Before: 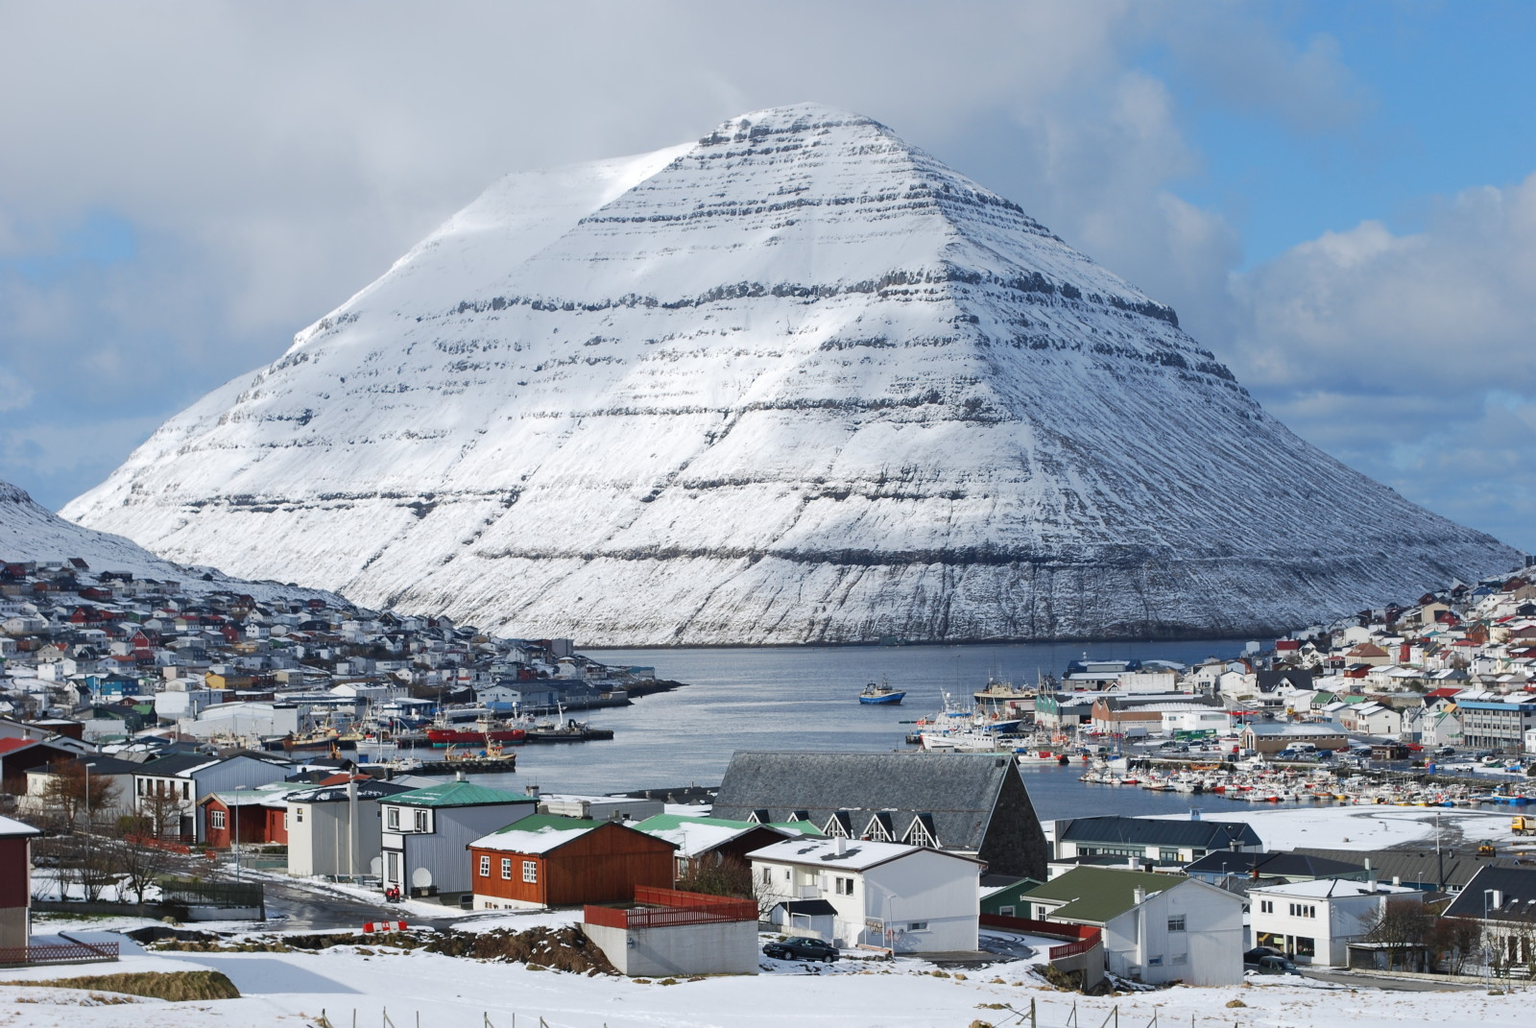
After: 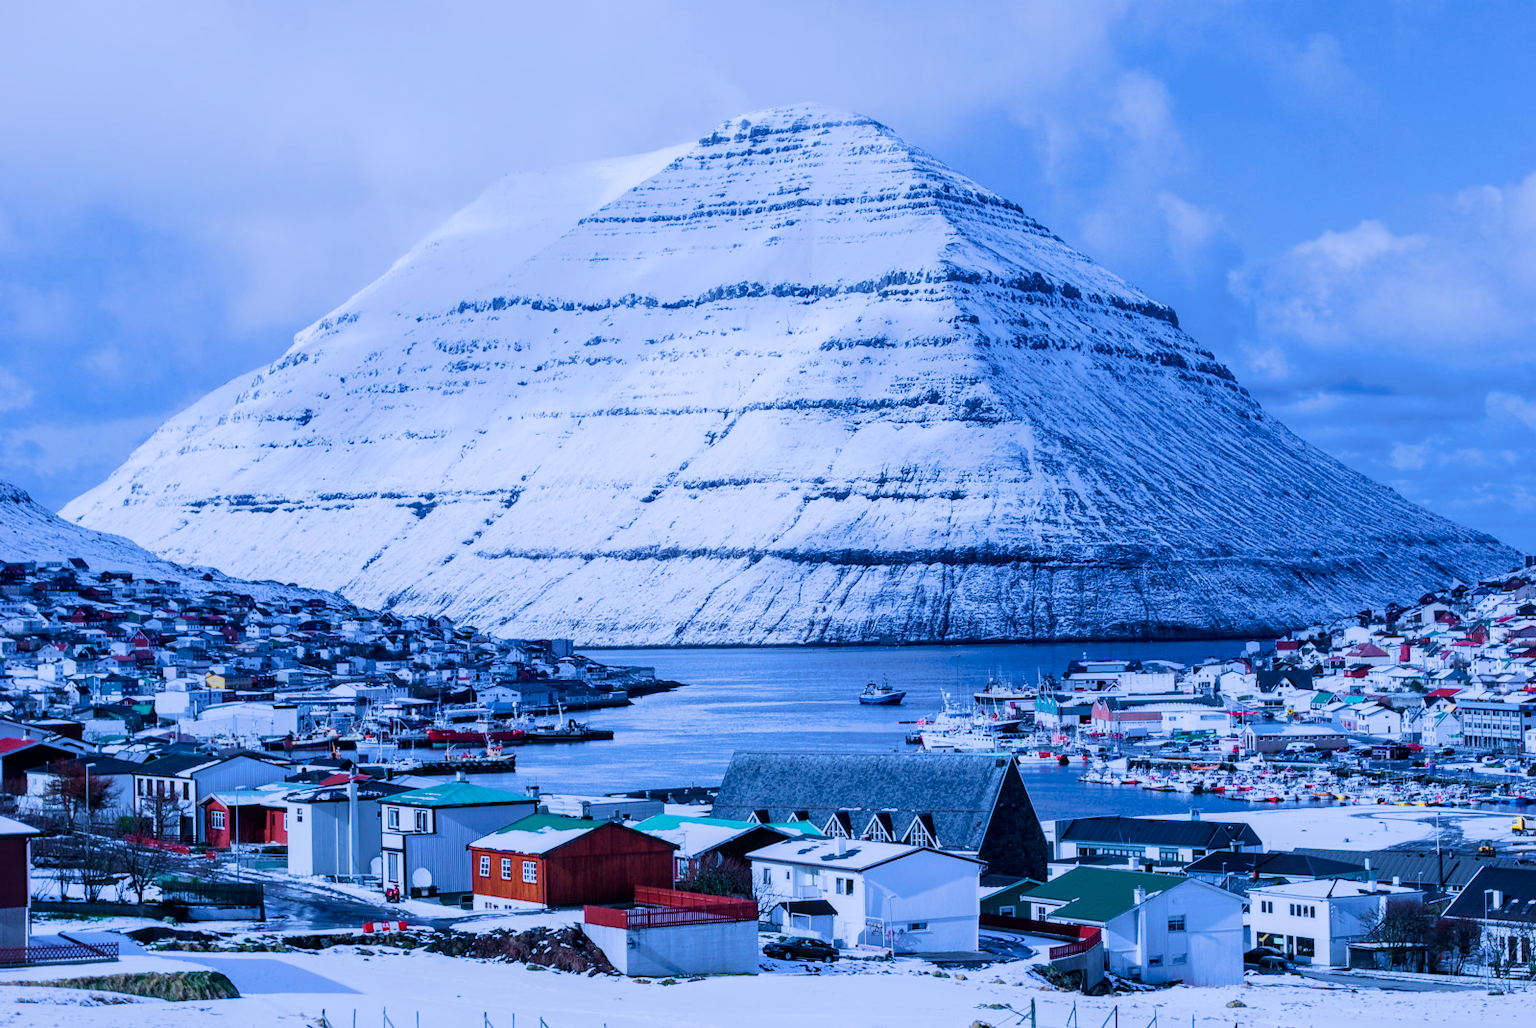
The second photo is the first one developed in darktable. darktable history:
local contrast: on, module defaults
color balance rgb: shadows lift › chroma 4.21%, shadows lift › hue 252.22°, highlights gain › chroma 1.36%, highlights gain › hue 50.24°, perceptual saturation grading › mid-tones 6.33%, perceptual saturation grading › shadows 72.44%, perceptual brilliance grading › highlights 11.59%, contrast 5.05%
filmic rgb: black relative exposure -7.65 EV, white relative exposure 4.56 EV, hardness 3.61
tone equalizer: -8 EV -0.417 EV, -7 EV -0.389 EV, -6 EV -0.333 EV, -5 EV -0.222 EV, -3 EV 0.222 EV, -2 EV 0.333 EV, -1 EV 0.389 EV, +0 EV 0.417 EV, edges refinement/feathering 500, mask exposure compensation -1.57 EV, preserve details no
color calibration: illuminant custom, x 0.422, y 0.412, temperature 3284.99 K
velvia: strength 82.96%
